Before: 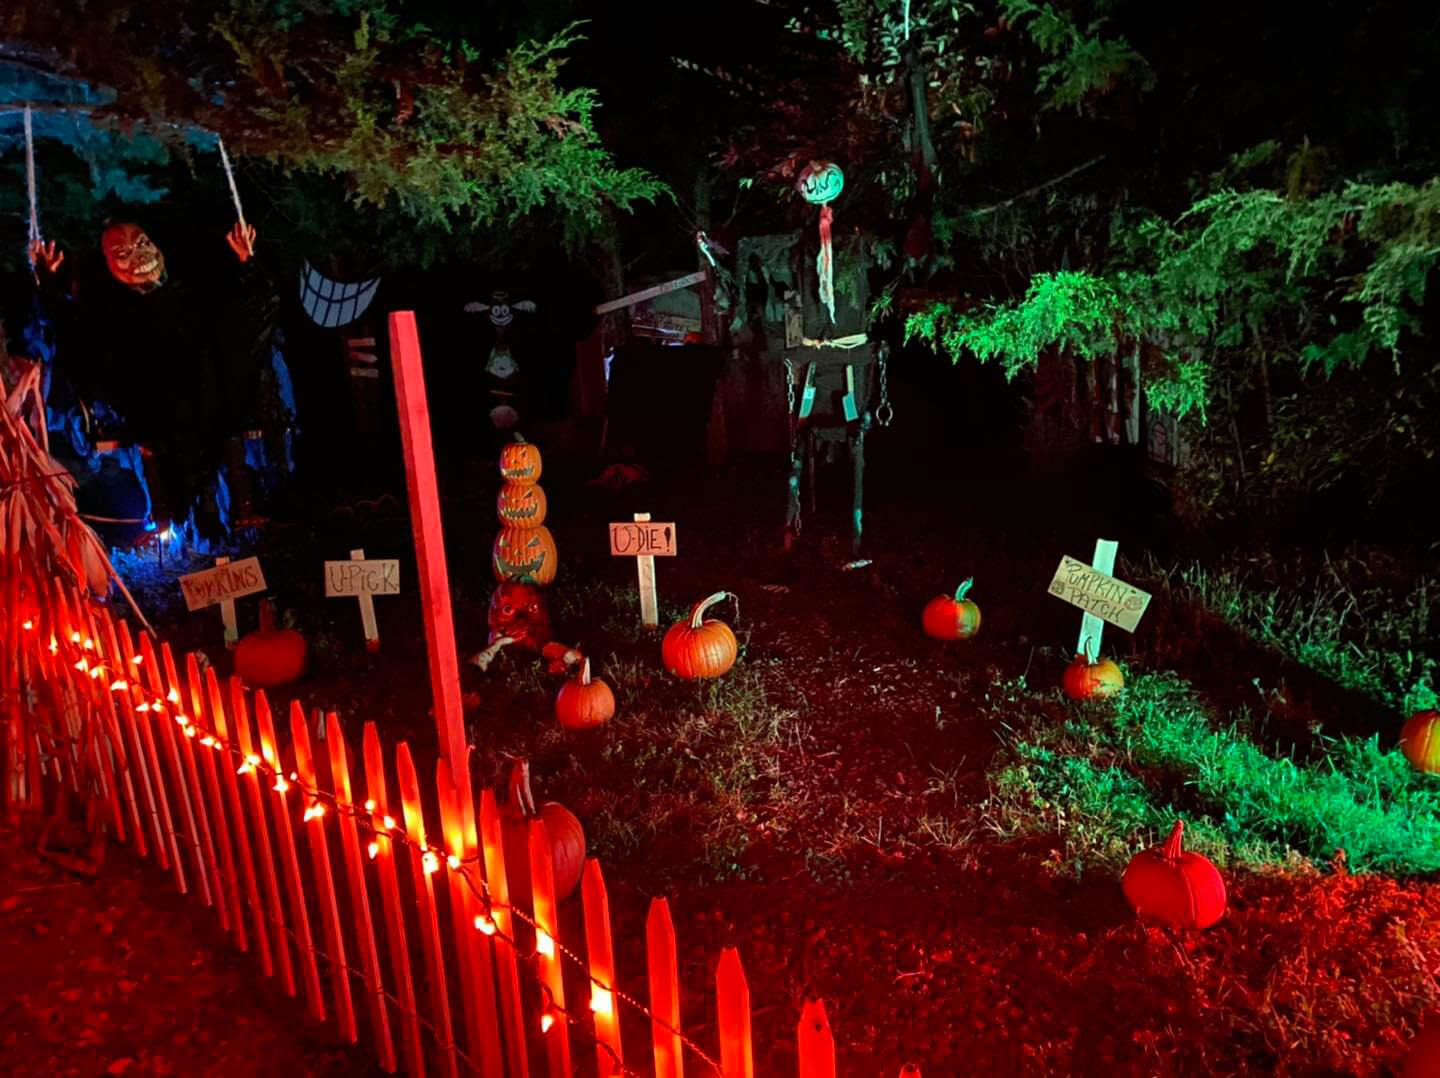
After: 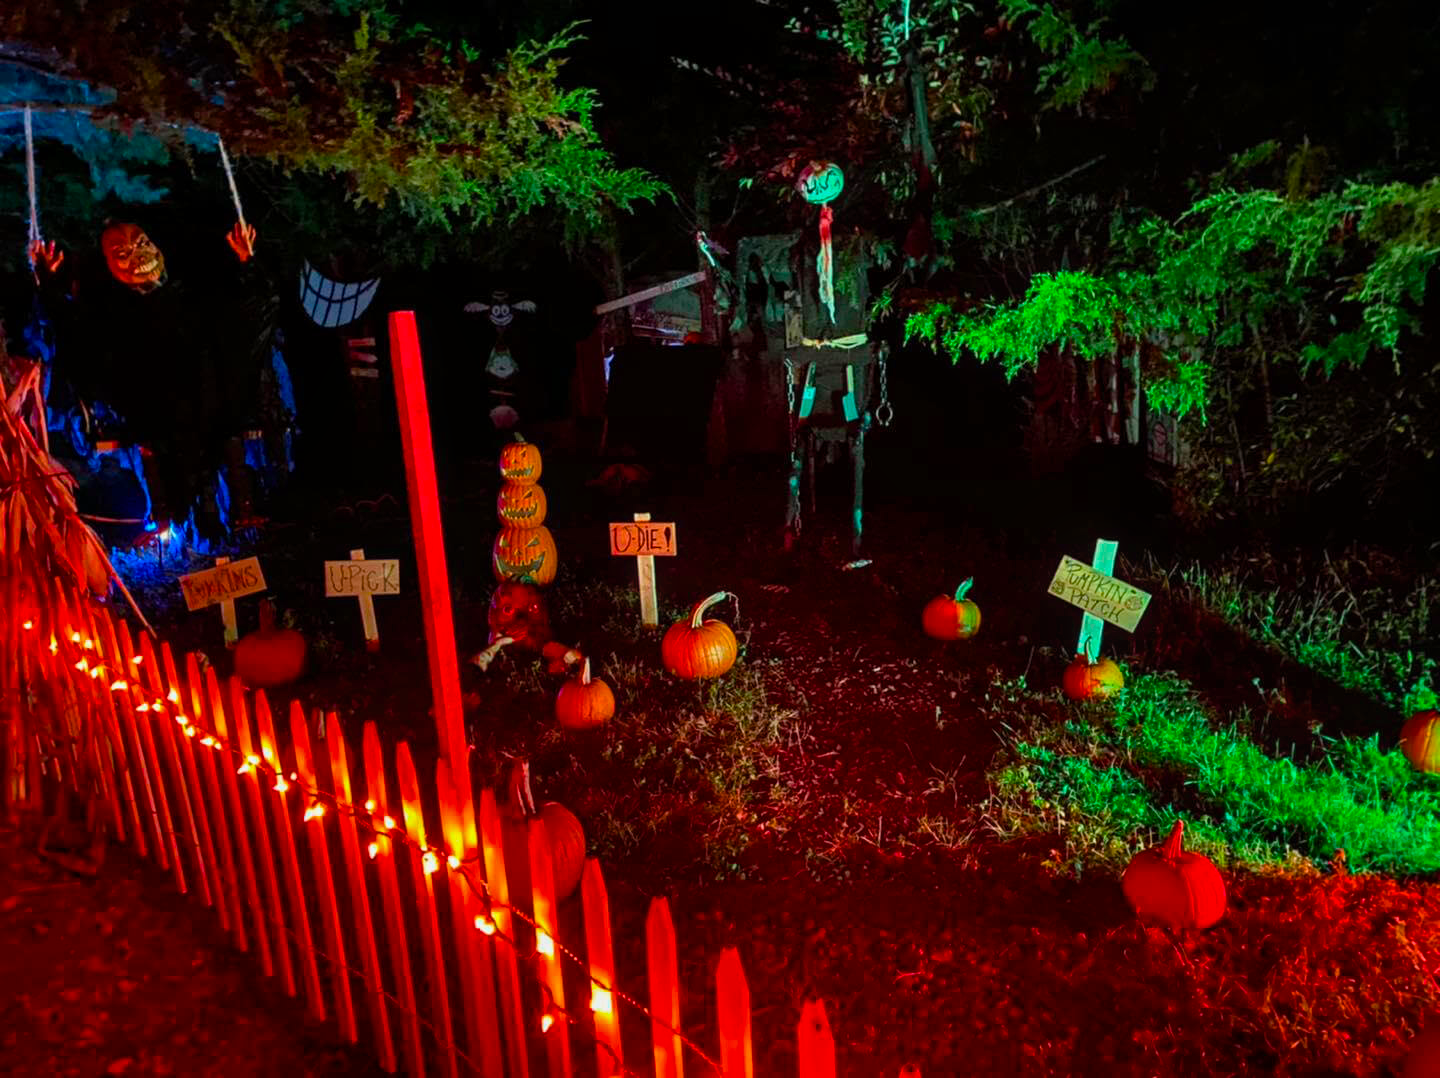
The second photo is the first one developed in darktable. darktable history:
color balance rgb: linear chroma grading › global chroma 15%, perceptual saturation grading › global saturation 30%
local contrast: detail 110%
